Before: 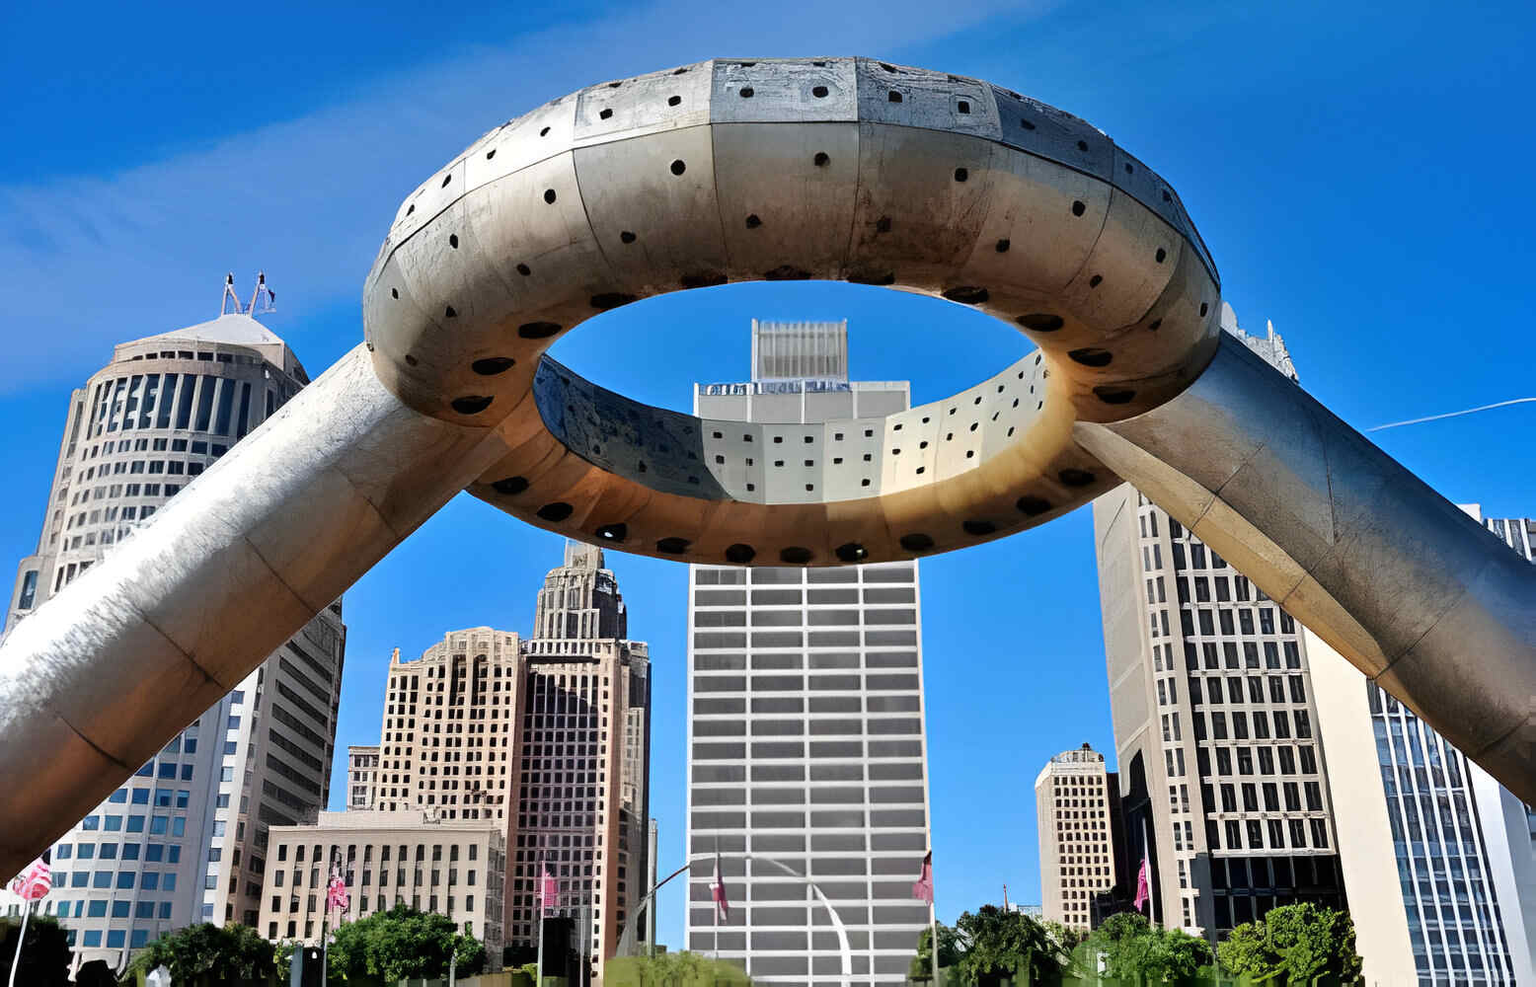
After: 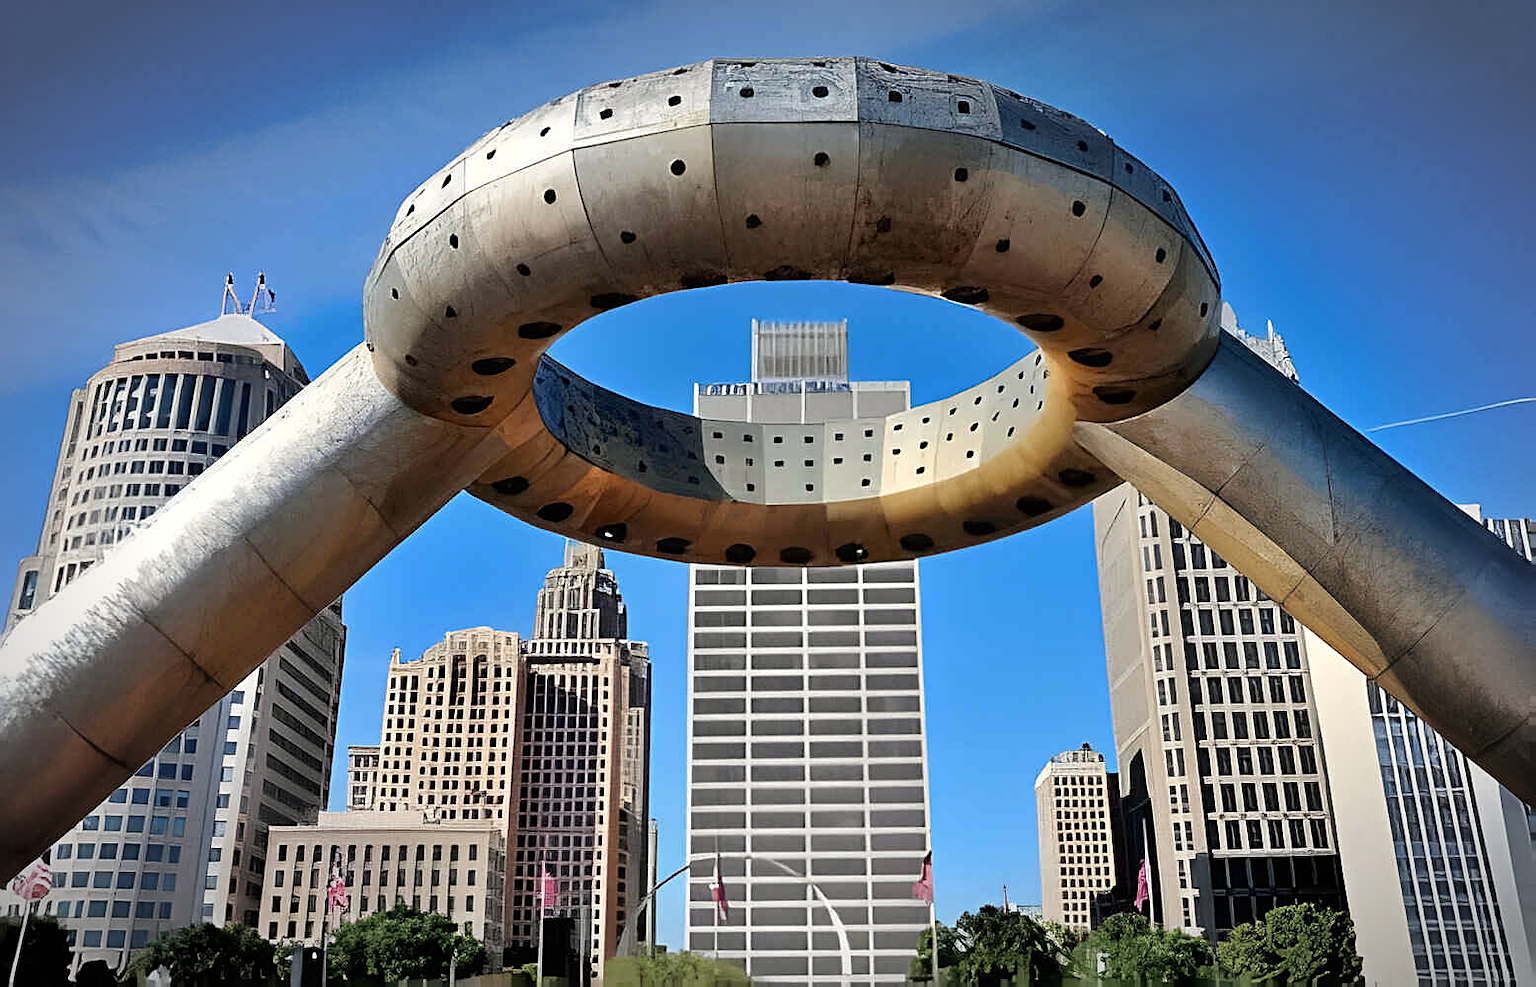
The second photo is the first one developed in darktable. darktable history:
vignetting: brightness -0.575, automatic ratio true
color correction: highlights b* 2.95
sharpen: on, module defaults
